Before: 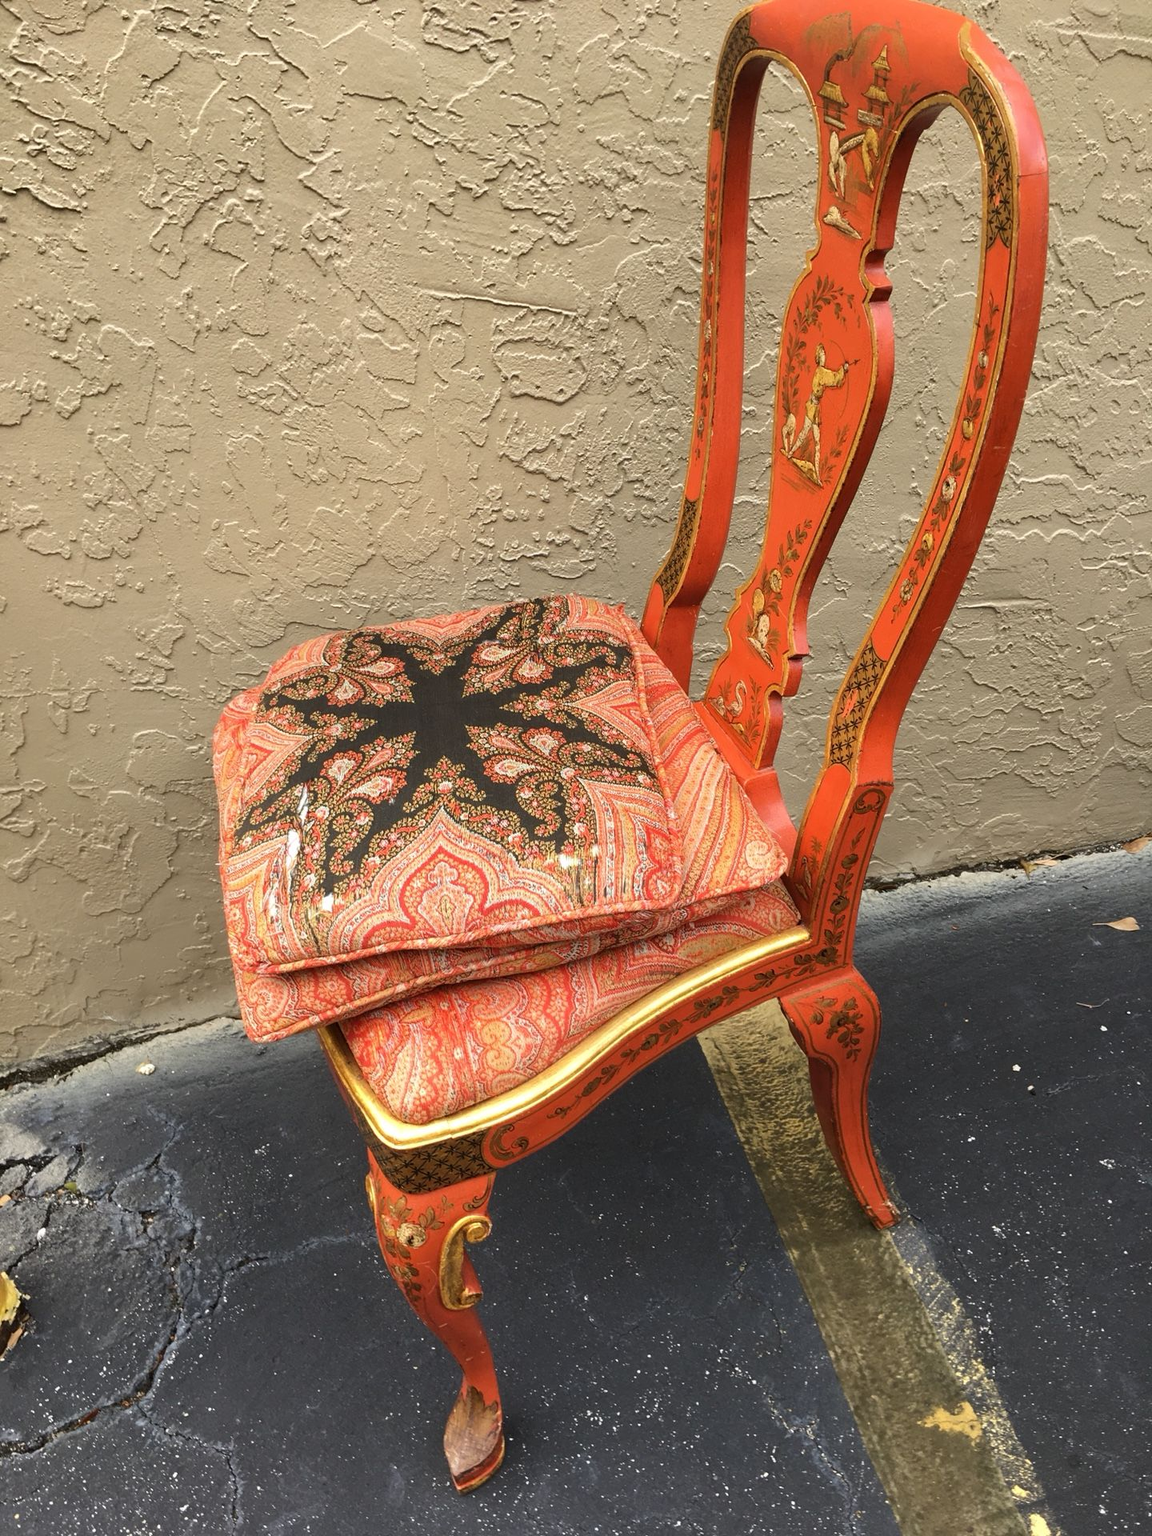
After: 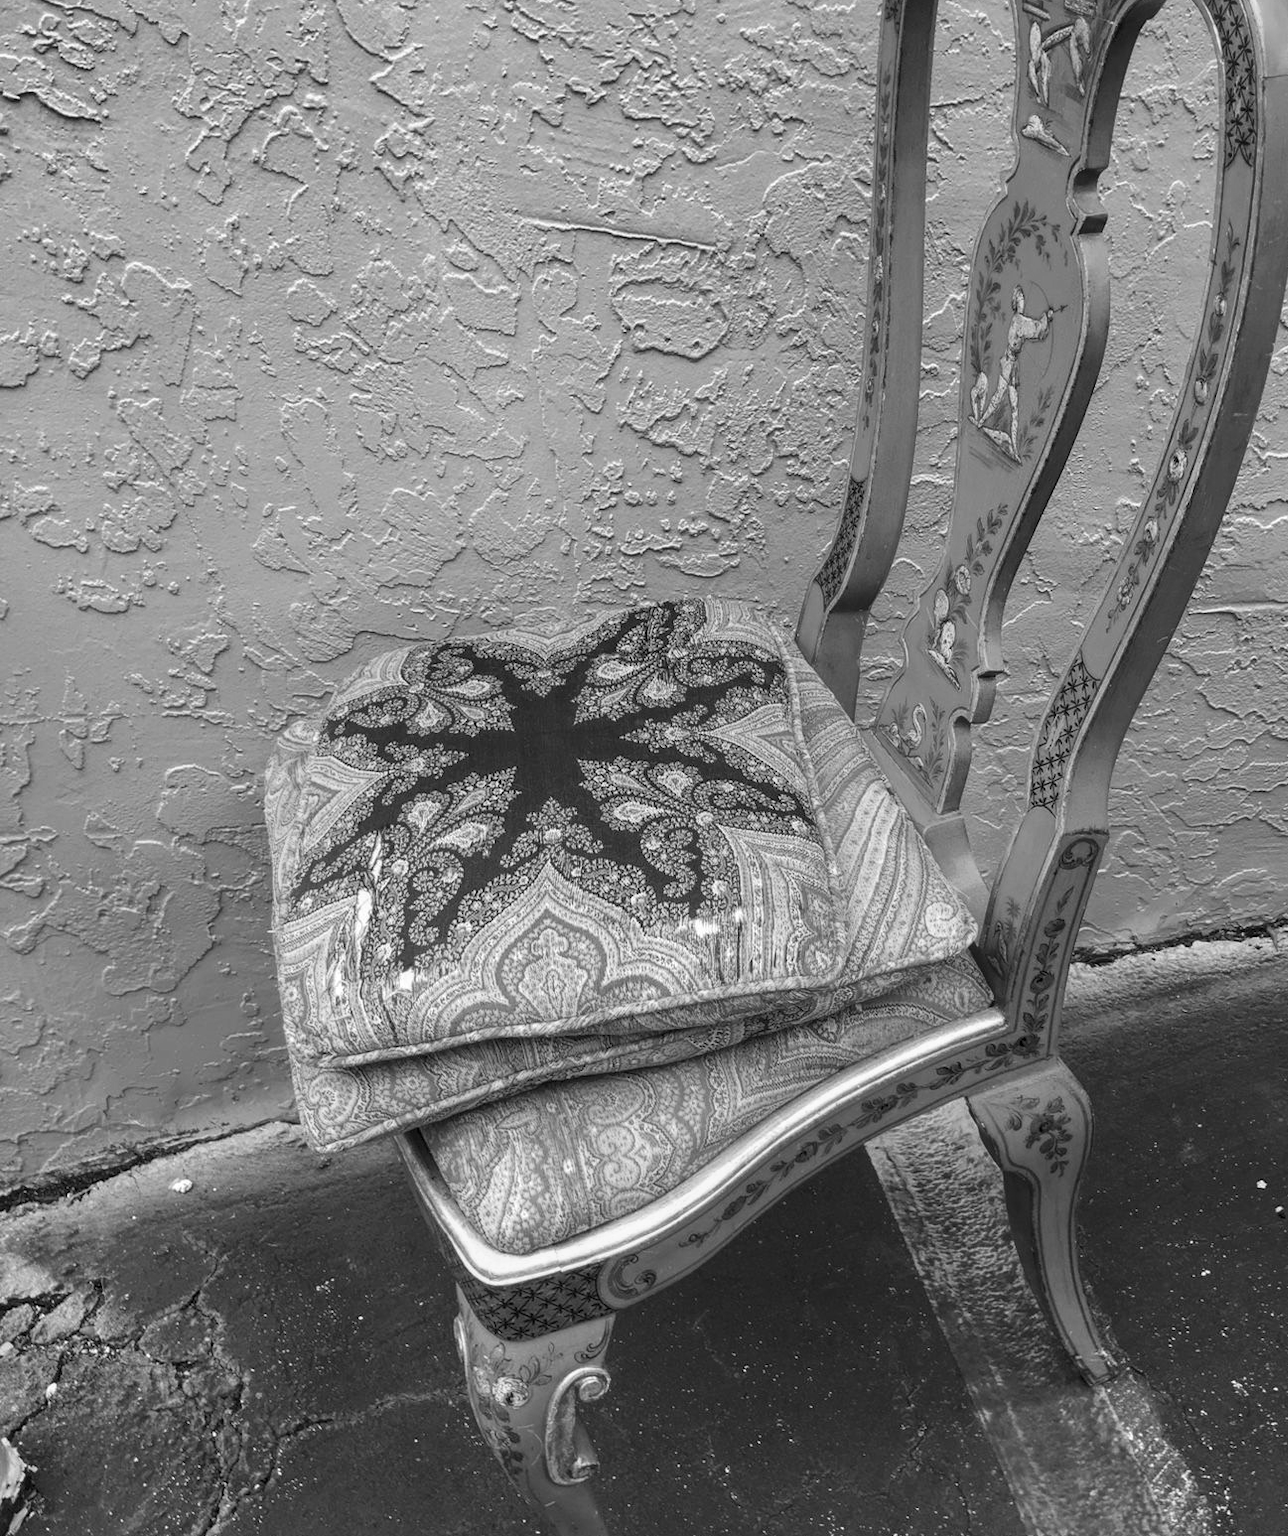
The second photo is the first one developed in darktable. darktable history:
contrast brightness saturation: contrast -0.078, brightness -0.036, saturation -0.111
local contrast: highlights 93%, shadows 90%, detail 160%, midtone range 0.2
color zones: curves: ch1 [(0, -0.394) (0.143, -0.394) (0.286, -0.394) (0.429, -0.392) (0.571, -0.391) (0.714, -0.391) (0.857, -0.391) (1, -0.394)]
crop: top 7.432%, right 9.842%, bottom 11.972%
